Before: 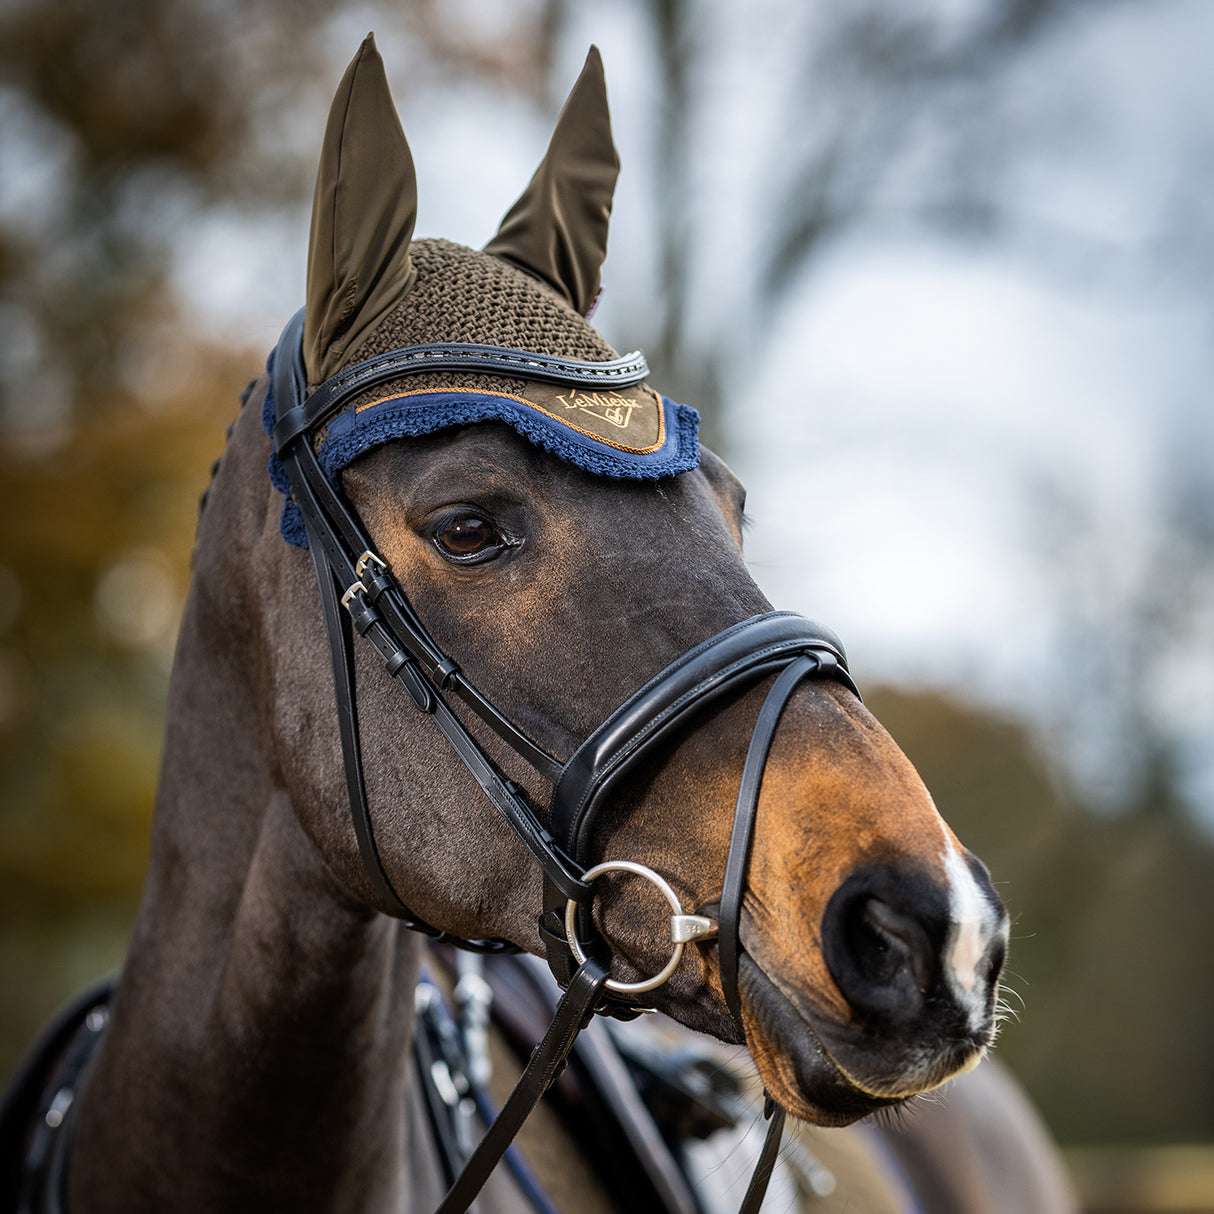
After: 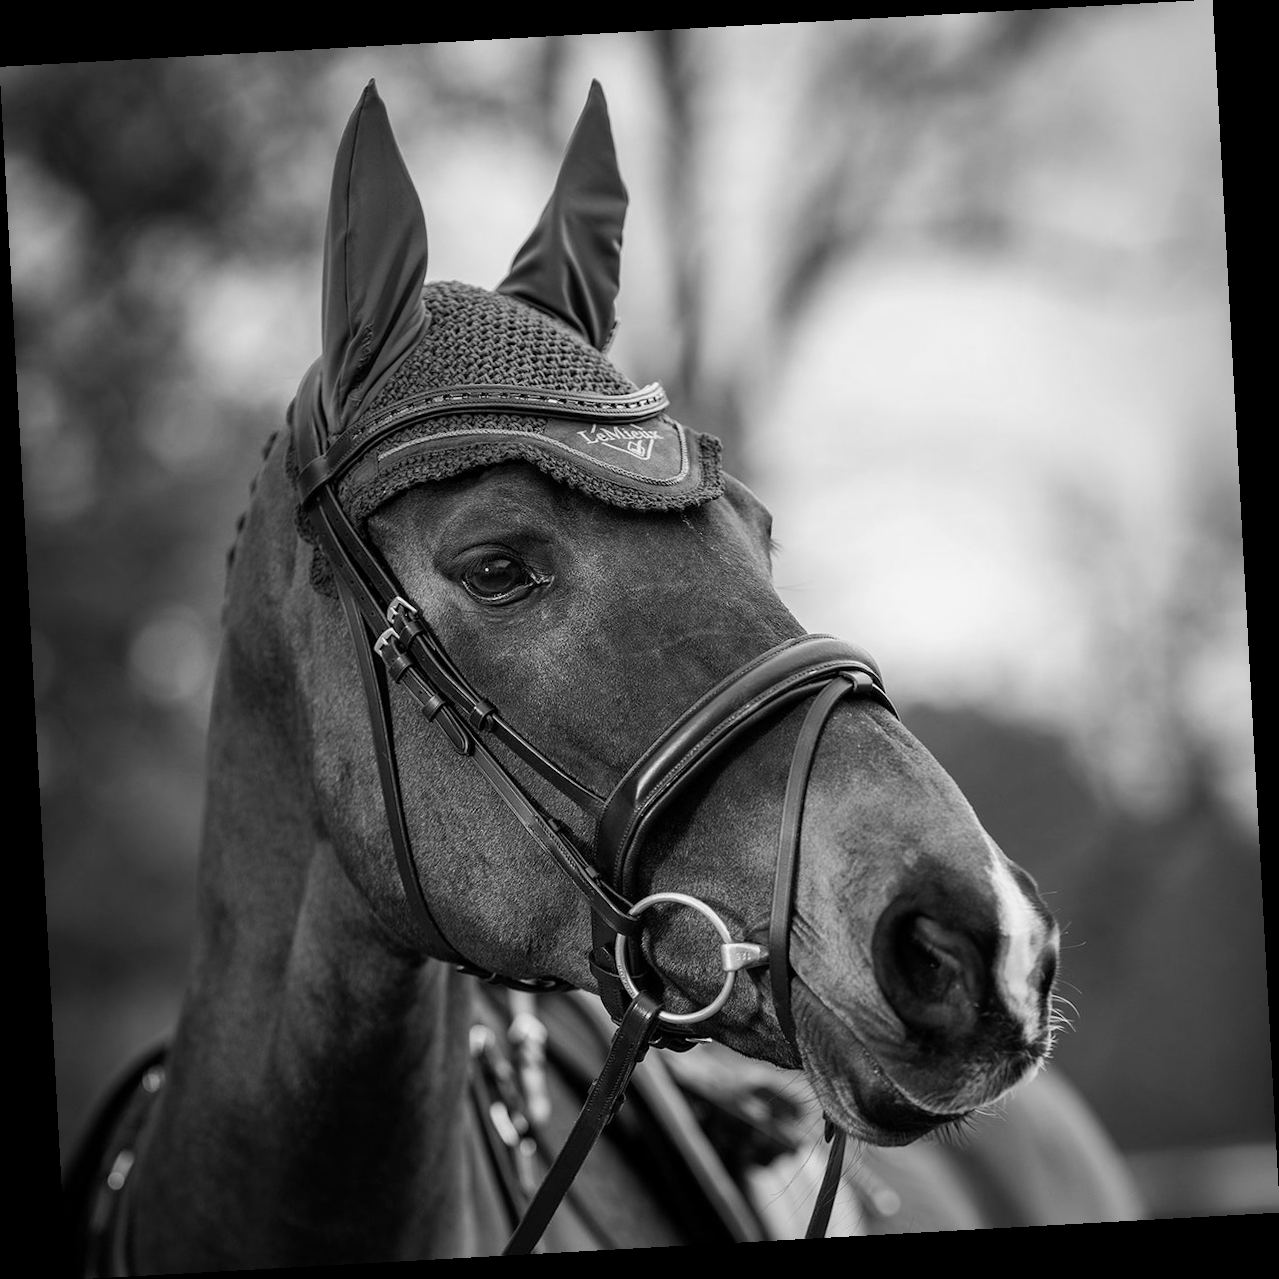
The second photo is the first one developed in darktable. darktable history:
white balance: red 0.967, blue 1.119, emerald 0.756
monochrome: a 14.95, b -89.96
rotate and perspective: rotation -3.18°, automatic cropping off
